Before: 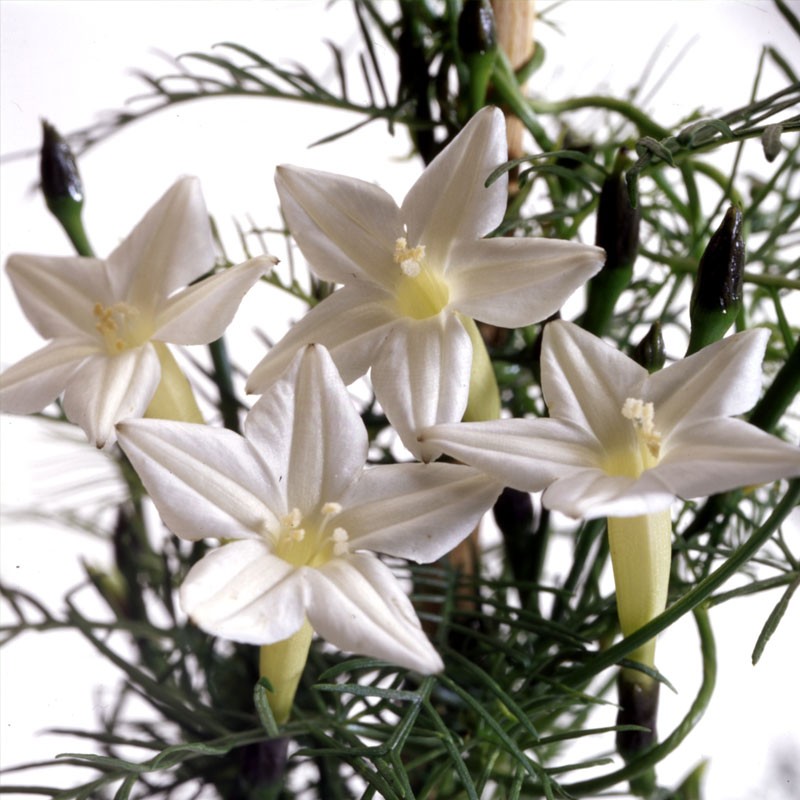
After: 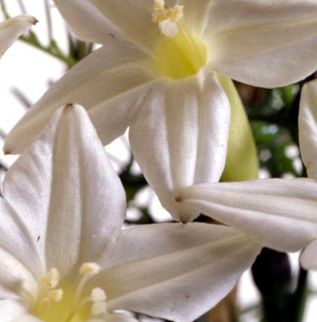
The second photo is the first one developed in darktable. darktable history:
color balance rgb: perceptual saturation grading › global saturation 19.433%, global vibrance 9.369%
crop: left 30.357%, top 30.075%, right 29.999%, bottom 29.665%
haze removal: strength 0.103, compatibility mode true, adaptive false
